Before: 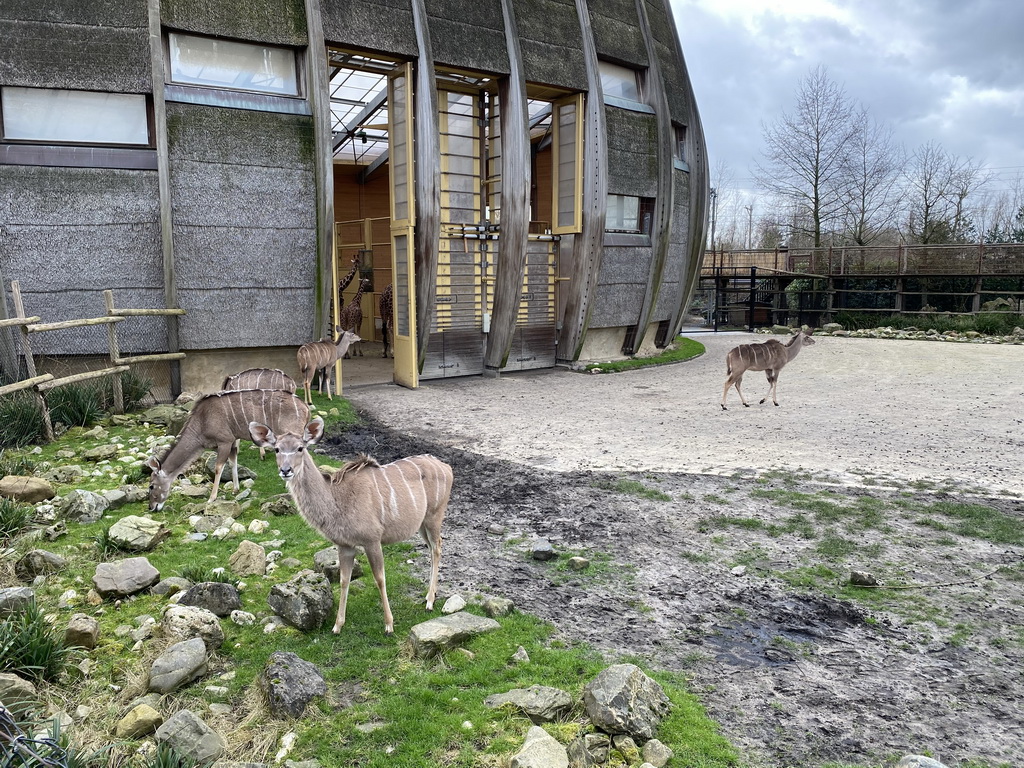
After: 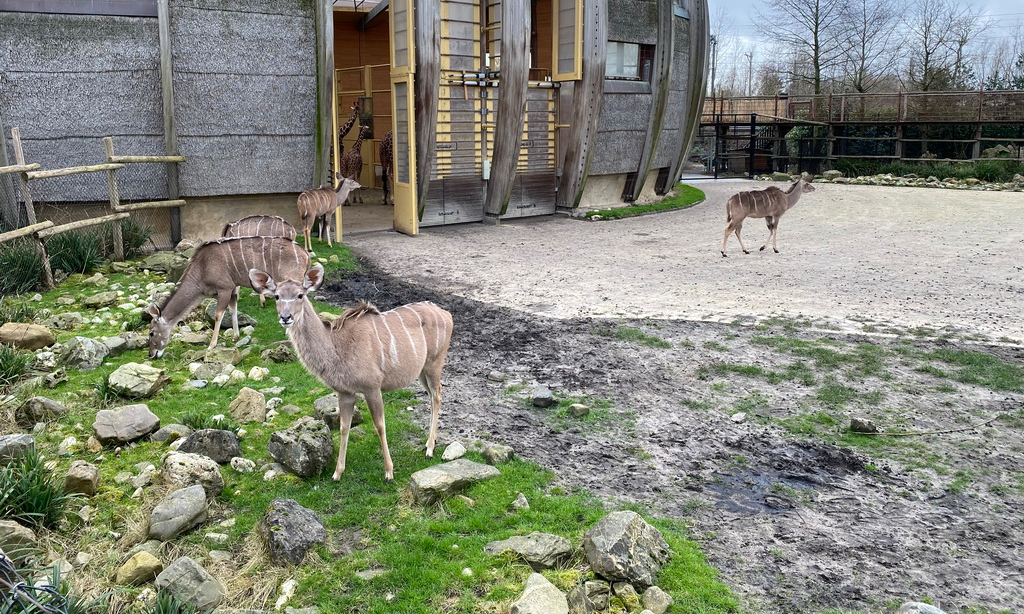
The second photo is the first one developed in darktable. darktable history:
shadows and highlights: shadows -10.07, white point adjustment 1.44, highlights 10.63
crop and rotate: top 20.003%
